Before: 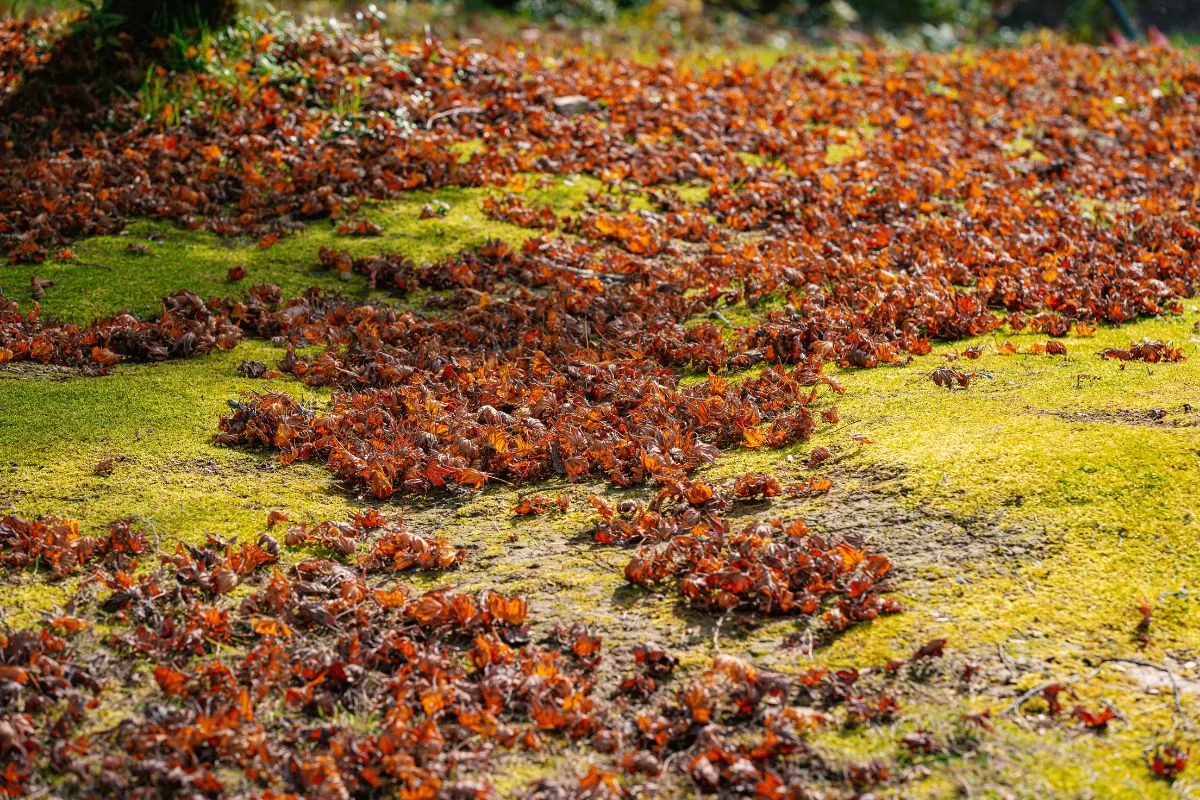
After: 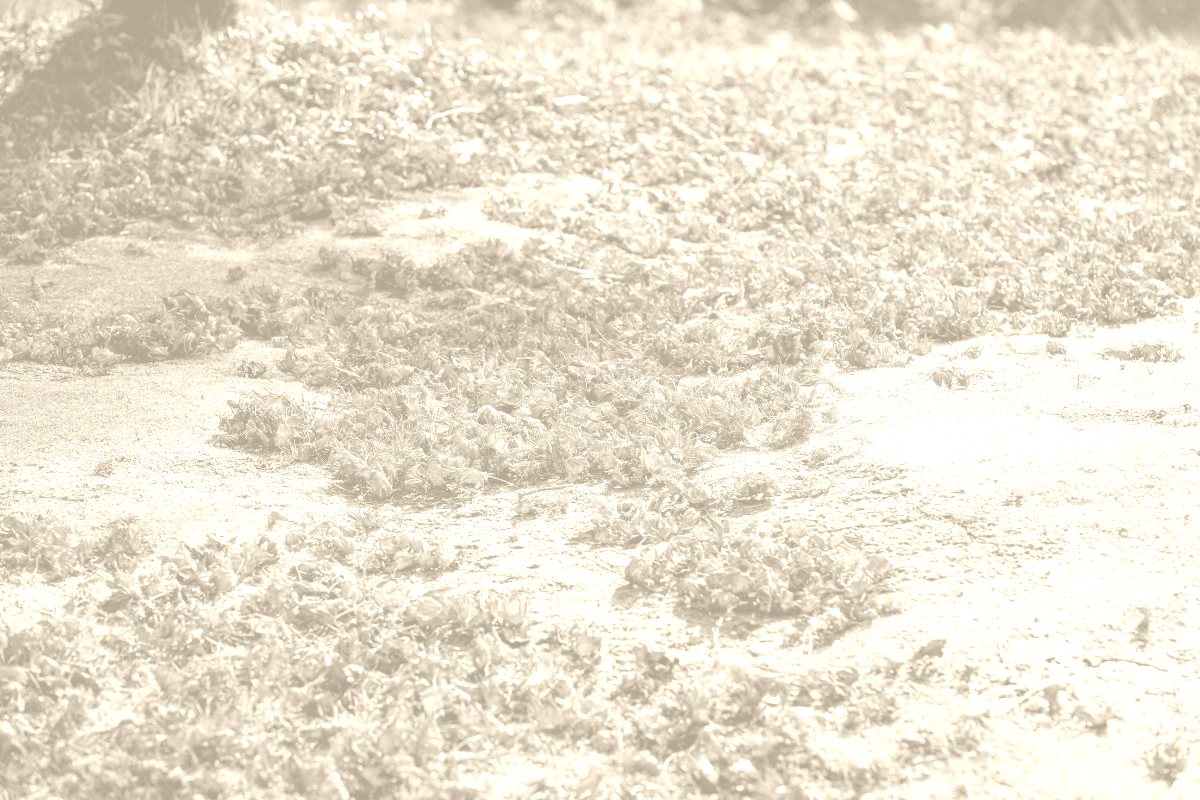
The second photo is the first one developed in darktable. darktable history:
color zones: curves: ch2 [(0, 0.5) (0.084, 0.497) (0.323, 0.335) (0.4, 0.497) (1, 0.5)], process mode strong
colorize: hue 36°, saturation 71%, lightness 80.79%
